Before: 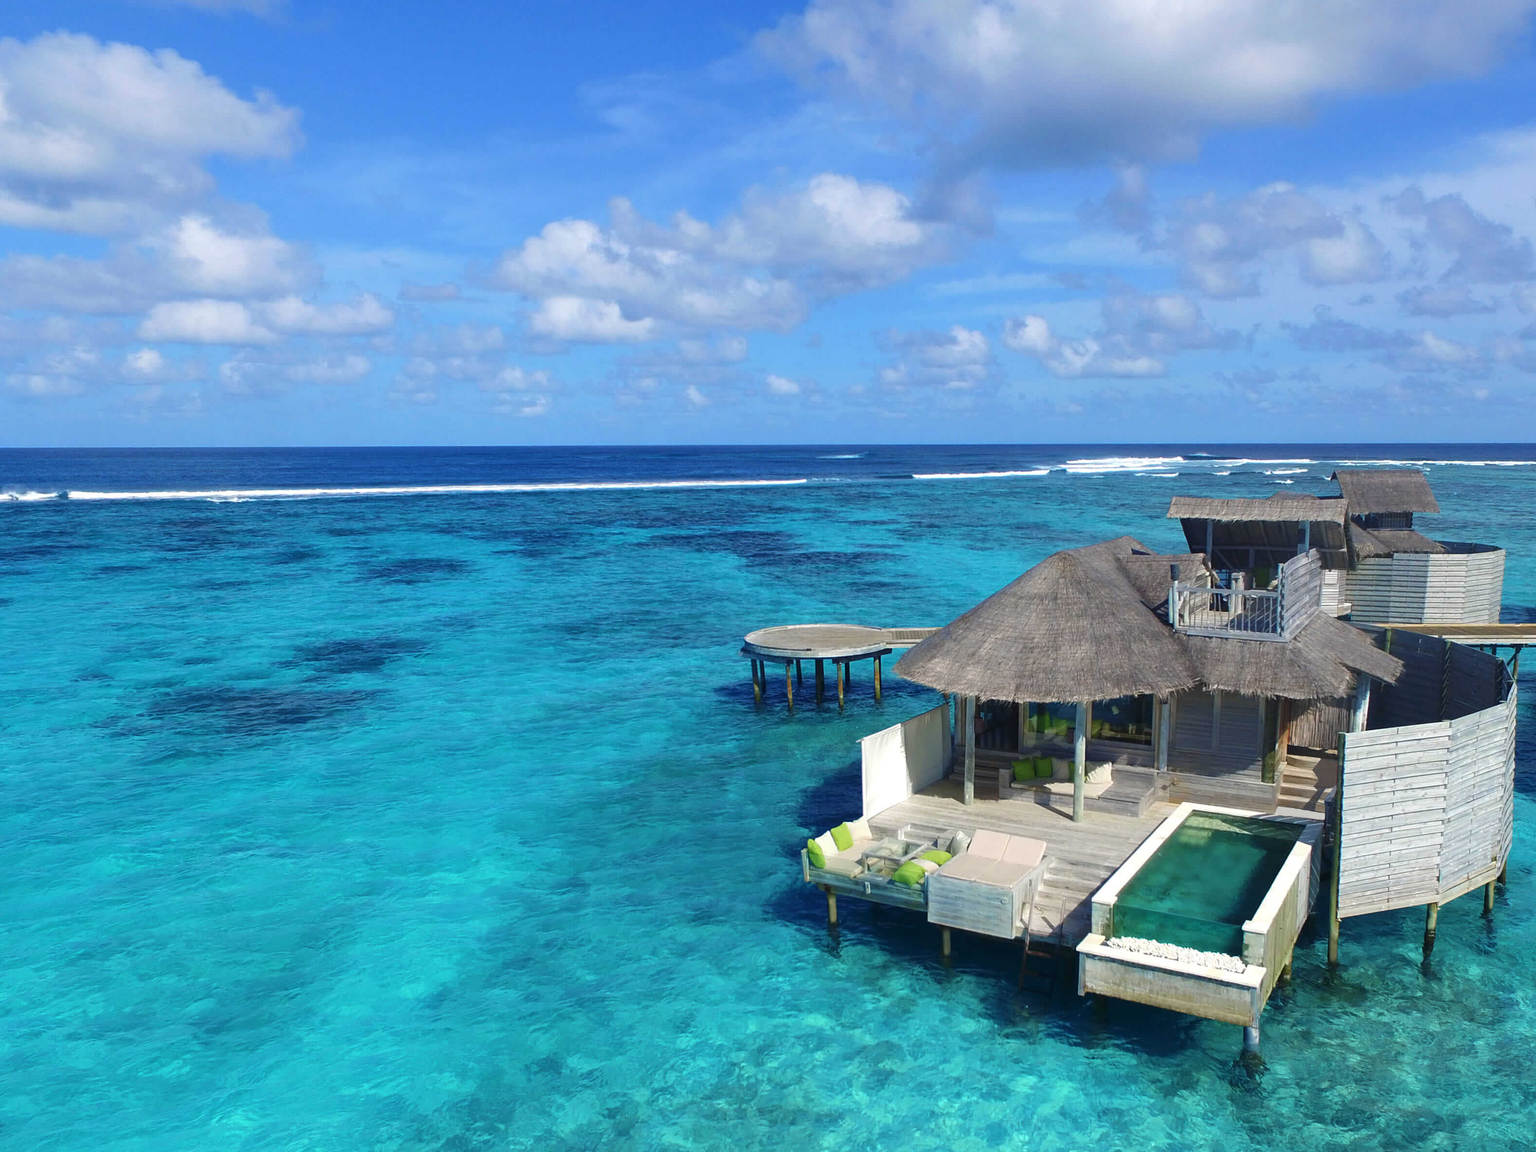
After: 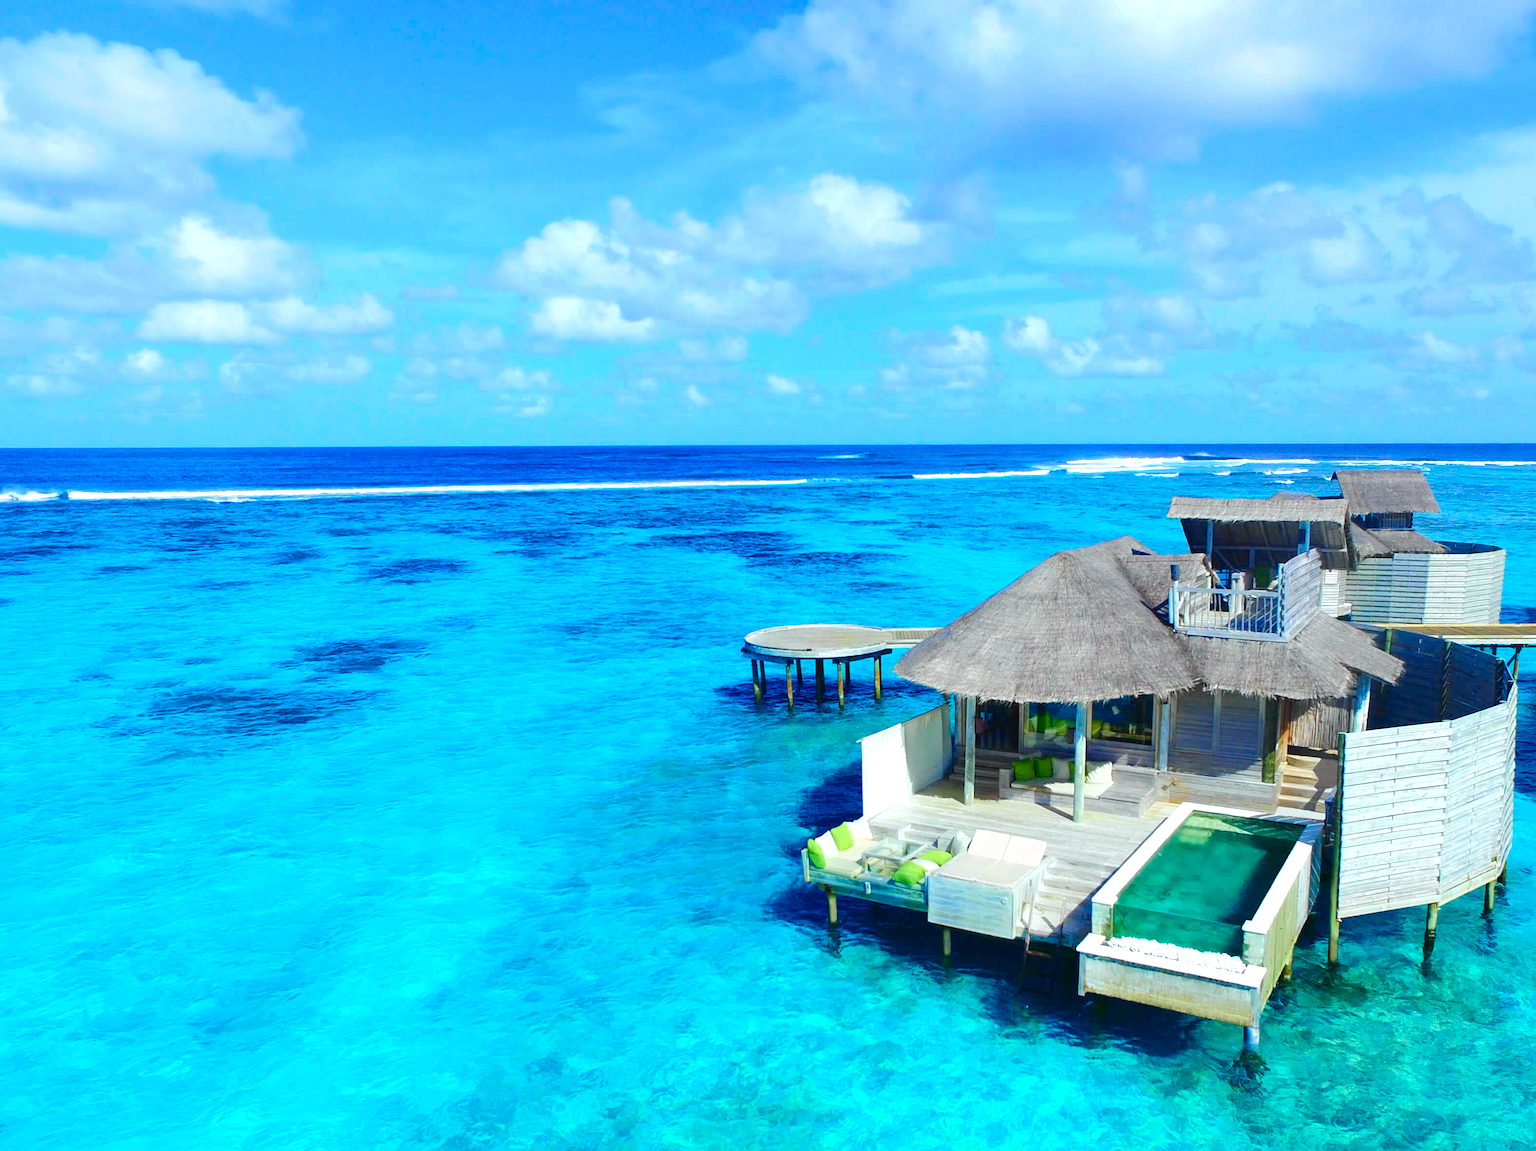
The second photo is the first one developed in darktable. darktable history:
tone curve: curves: ch0 [(0, 0.019) (0.066, 0.043) (0.189, 0.182) (0.359, 0.417) (0.485, 0.576) (0.656, 0.734) (0.851, 0.861) (0.997, 0.959)]; ch1 [(0, 0) (0.179, 0.123) (0.381, 0.36) (0.425, 0.41) (0.474, 0.472) (0.499, 0.501) (0.514, 0.517) (0.571, 0.584) (0.649, 0.677) (0.812, 0.856) (1, 1)]; ch2 [(0, 0) (0.246, 0.214) (0.421, 0.427) (0.459, 0.484) (0.5, 0.504) (0.518, 0.523) (0.529, 0.544) (0.56, 0.581) (0.617, 0.631) (0.744, 0.734) (0.867, 0.821) (0.993, 0.889)], color space Lab, independent channels, preserve colors none
contrast brightness saturation: saturation -0.05
white balance: red 0.925, blue 1.046
color balance rgb: linear chroma grading › shadows -2.2%, linear chroma grading › highlights -15%, linear chroma grading › global chroma -10%, linear chroma grading › mid-tones -10%, perceptual saturation grading › global saturation 45%, perceptual saturation grading › highlights -50%, perceptual saturation grading › shadows 30%, perceptual brilliance grading › global brilliance 18%, global vibrance 45%
